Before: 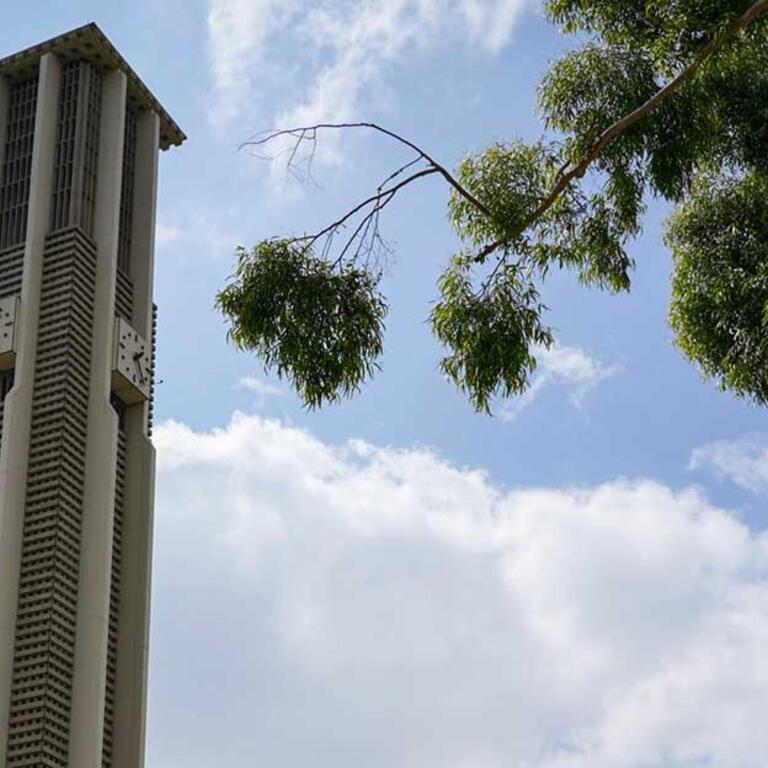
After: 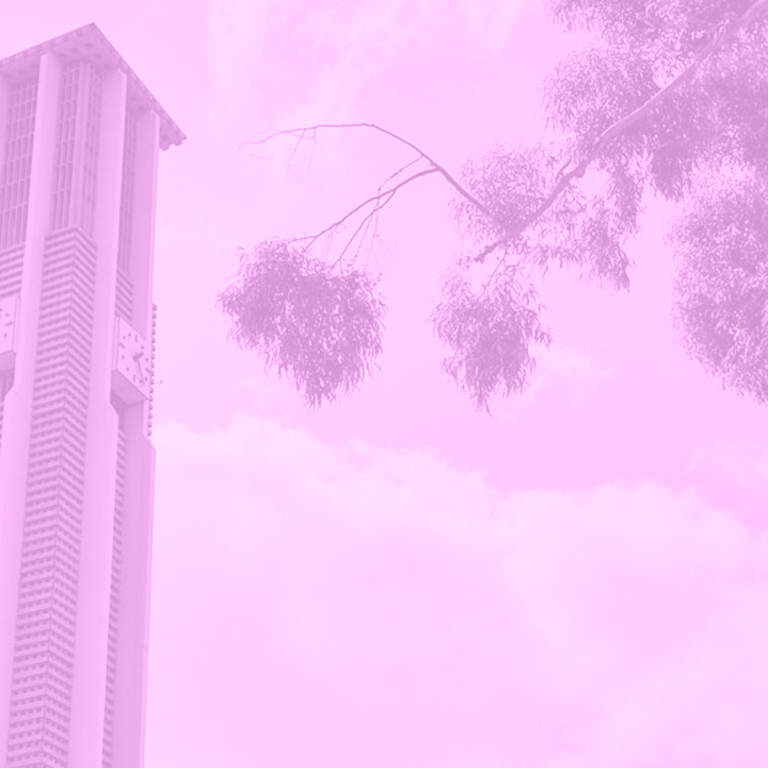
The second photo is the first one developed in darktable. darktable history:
shadows and highlights: shadows 43.71, white point adjustment -1.46, soften with gaussian
colorize: hue 331.2°, saturation 75%, source mix 30.28%, lightness 70.52%, version 1
